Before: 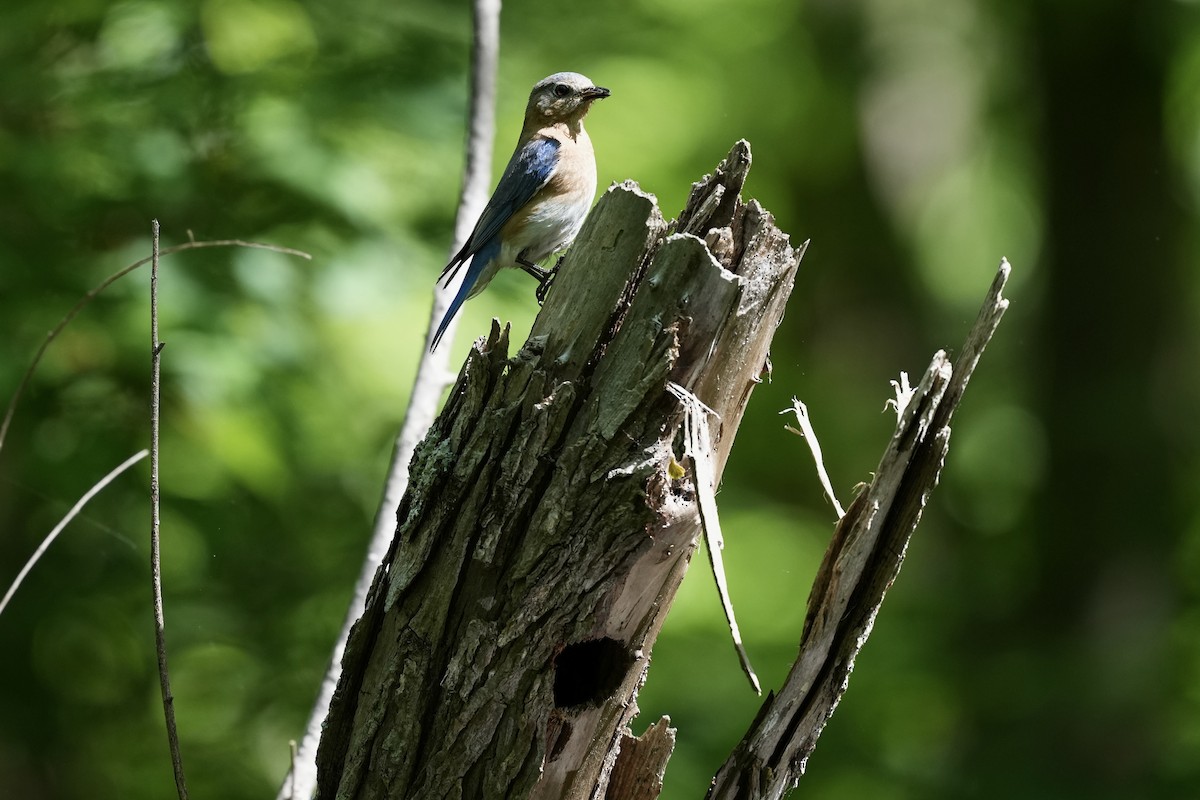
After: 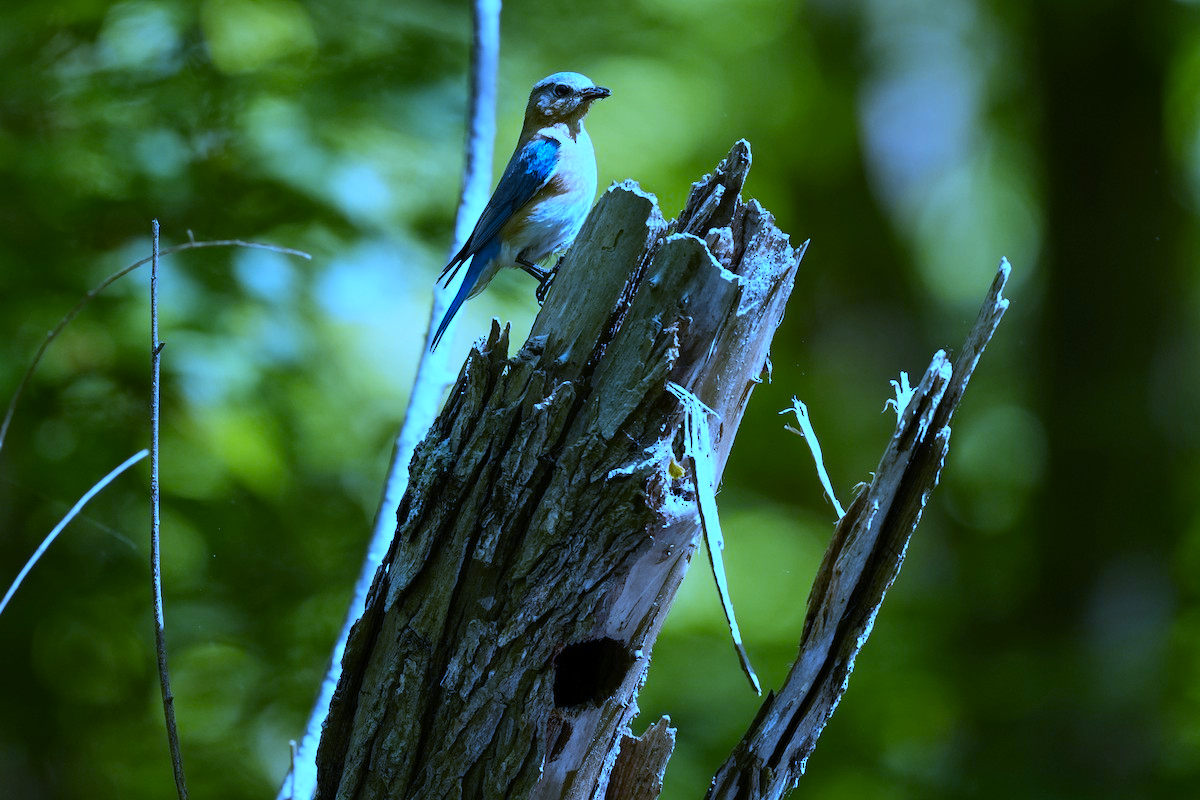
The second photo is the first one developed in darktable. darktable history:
color contrast: green-magenta contrast 0.85, blue-yellow contrast 1.25, unbound 0
white balance: red 0.766, blue 1.537
